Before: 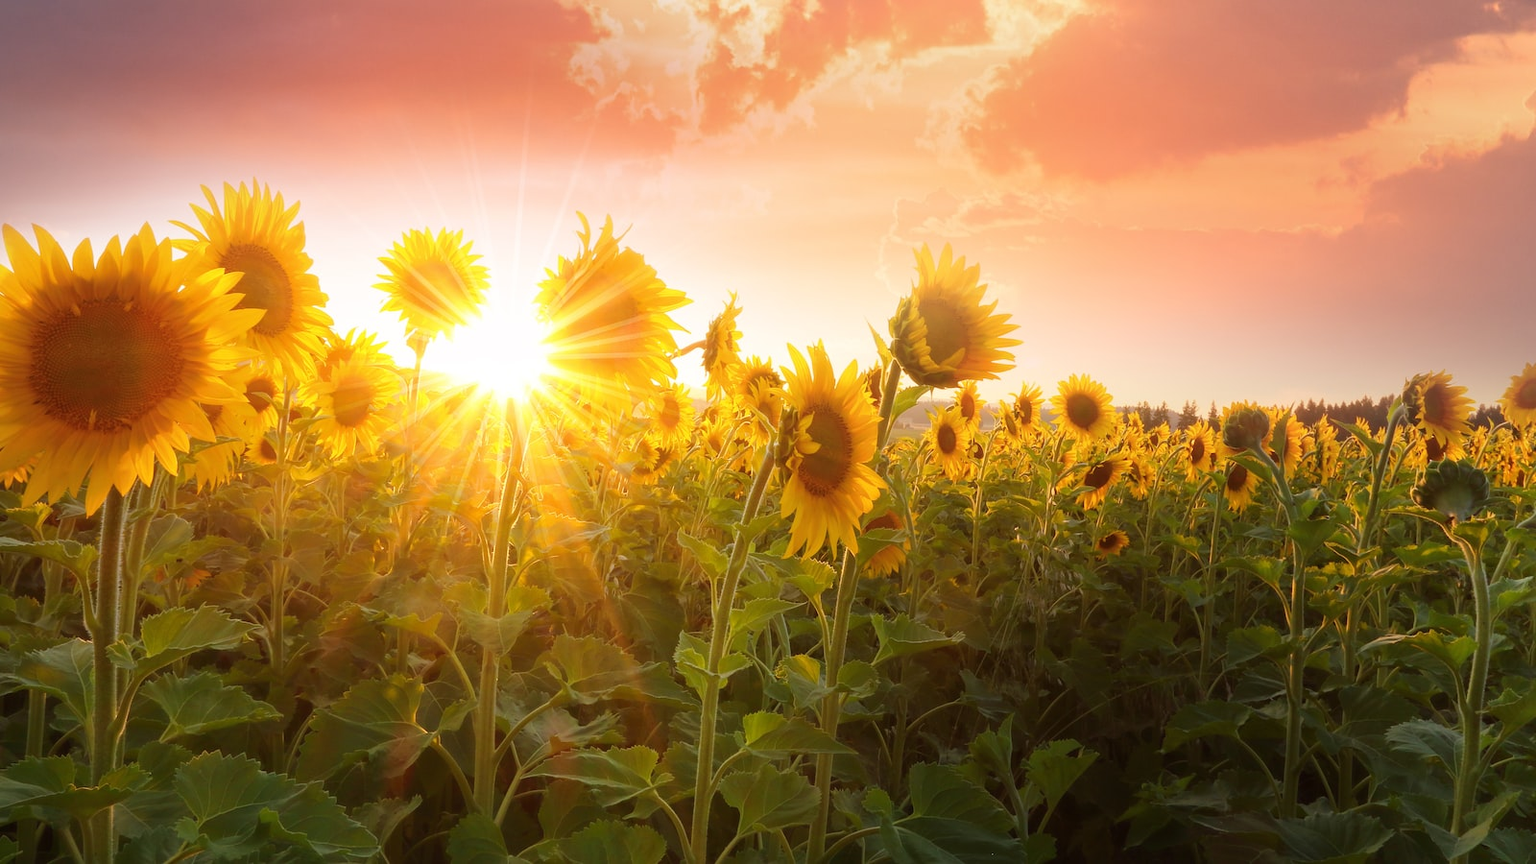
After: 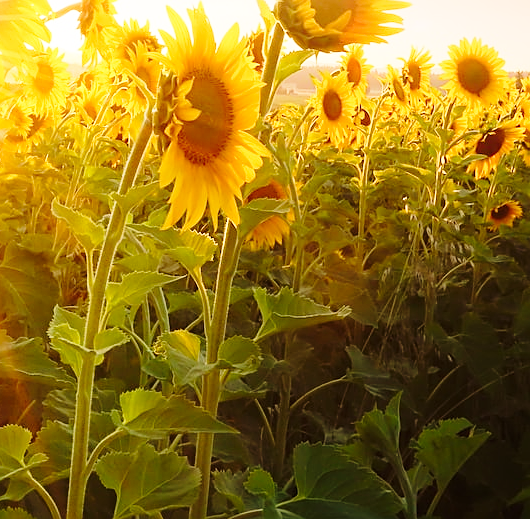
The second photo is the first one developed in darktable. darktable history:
crop: left 40.878%, top 39.176%, right 25.993%, bottom 3.081%
sharpen: on, module defaults
velvia: on, module defaults
base curve: curves: ch0 [(0, 0) (0.028, 0.03) (0.121, 0.232) (0.46, 0.748) (0.859, 0.968) (1, 1)], preserve colors none
